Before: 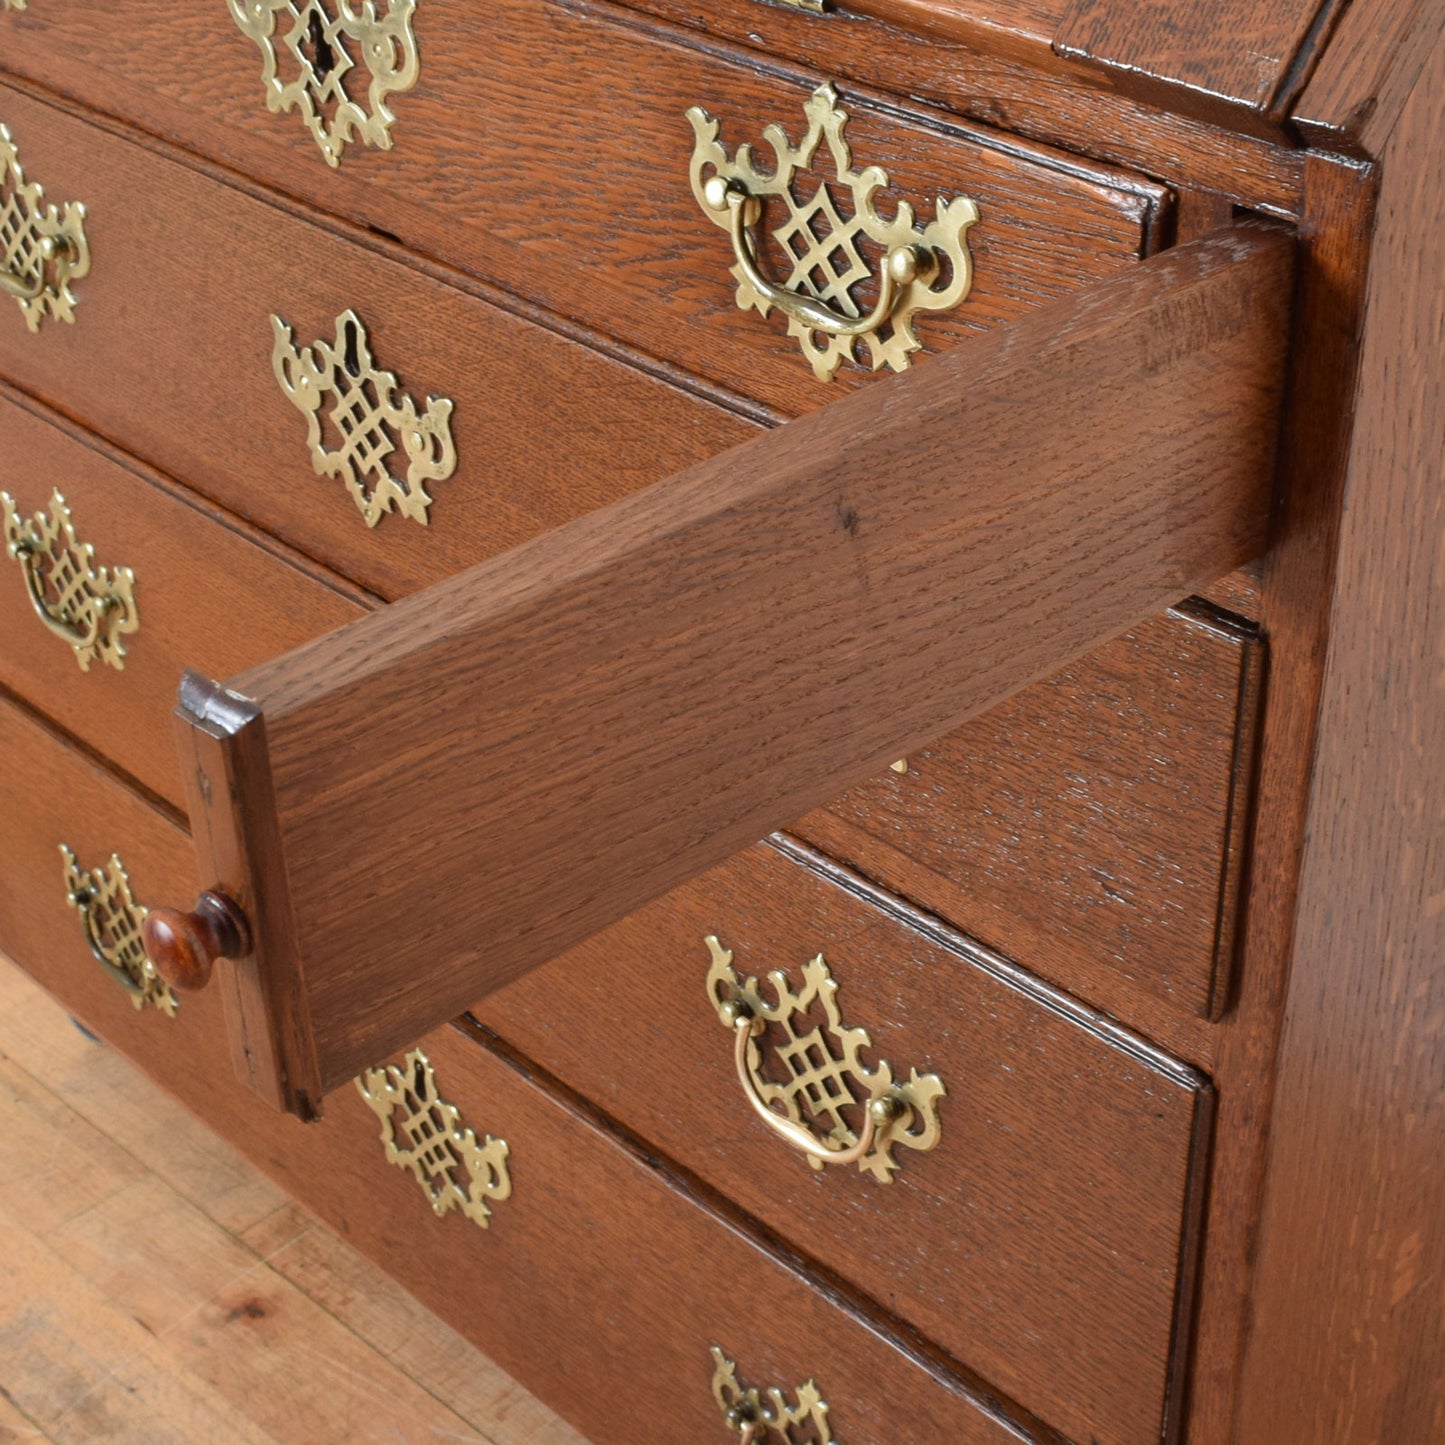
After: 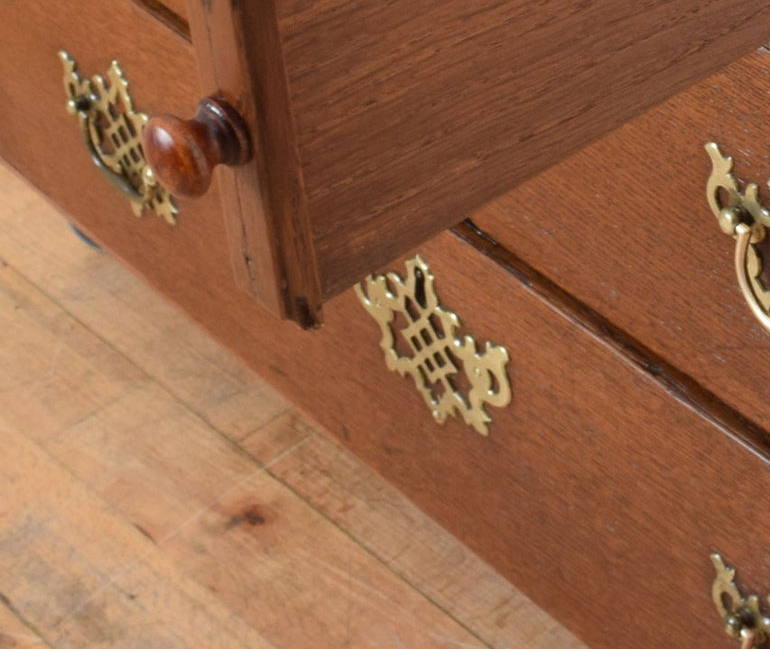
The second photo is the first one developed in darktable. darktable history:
crop and rotate: top 54.934%, right 46.674%, bottom 0.128%
